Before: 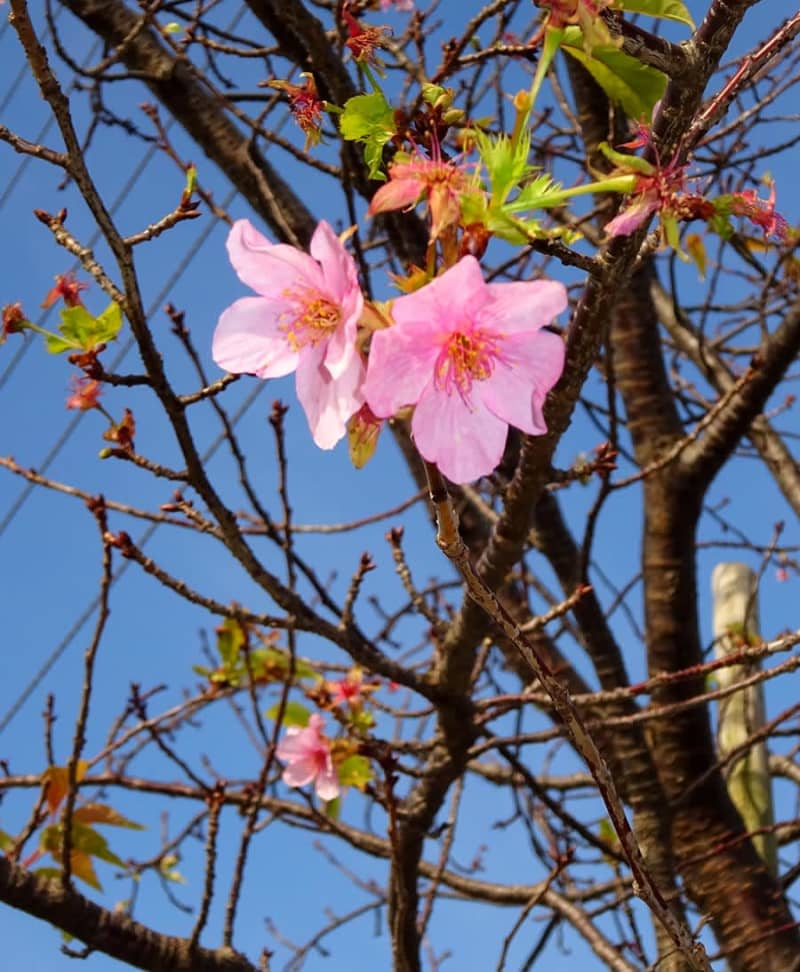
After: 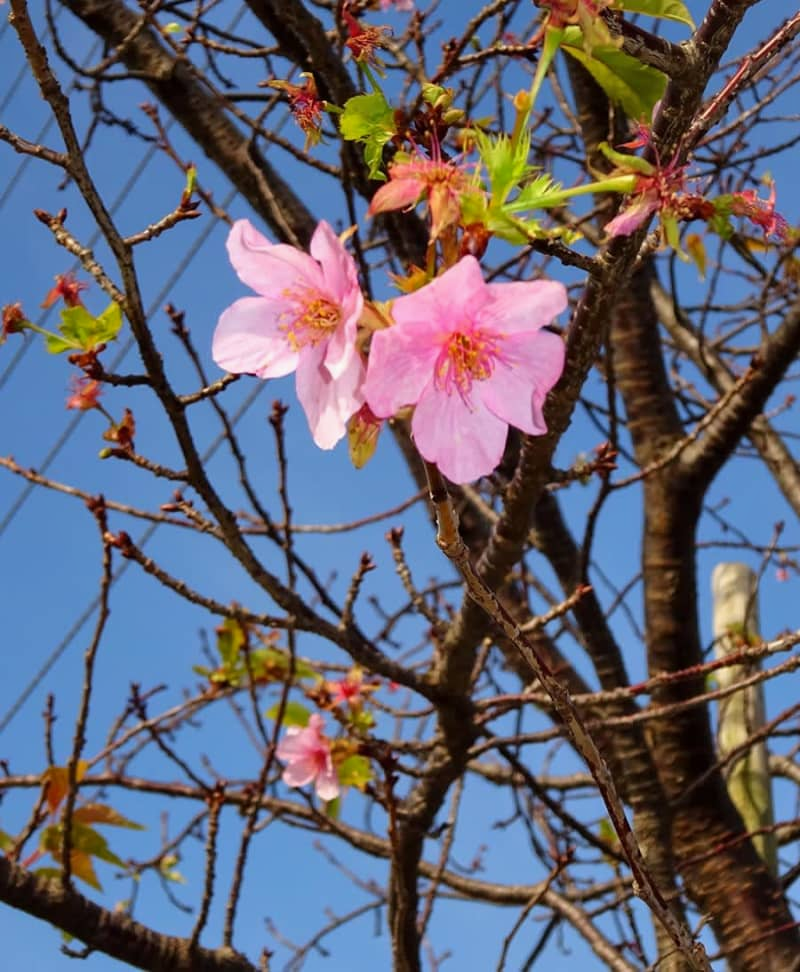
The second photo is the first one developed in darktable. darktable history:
shadows and highlights: shadows 43.42, white point adjustment -1.49, soften with gaussian
